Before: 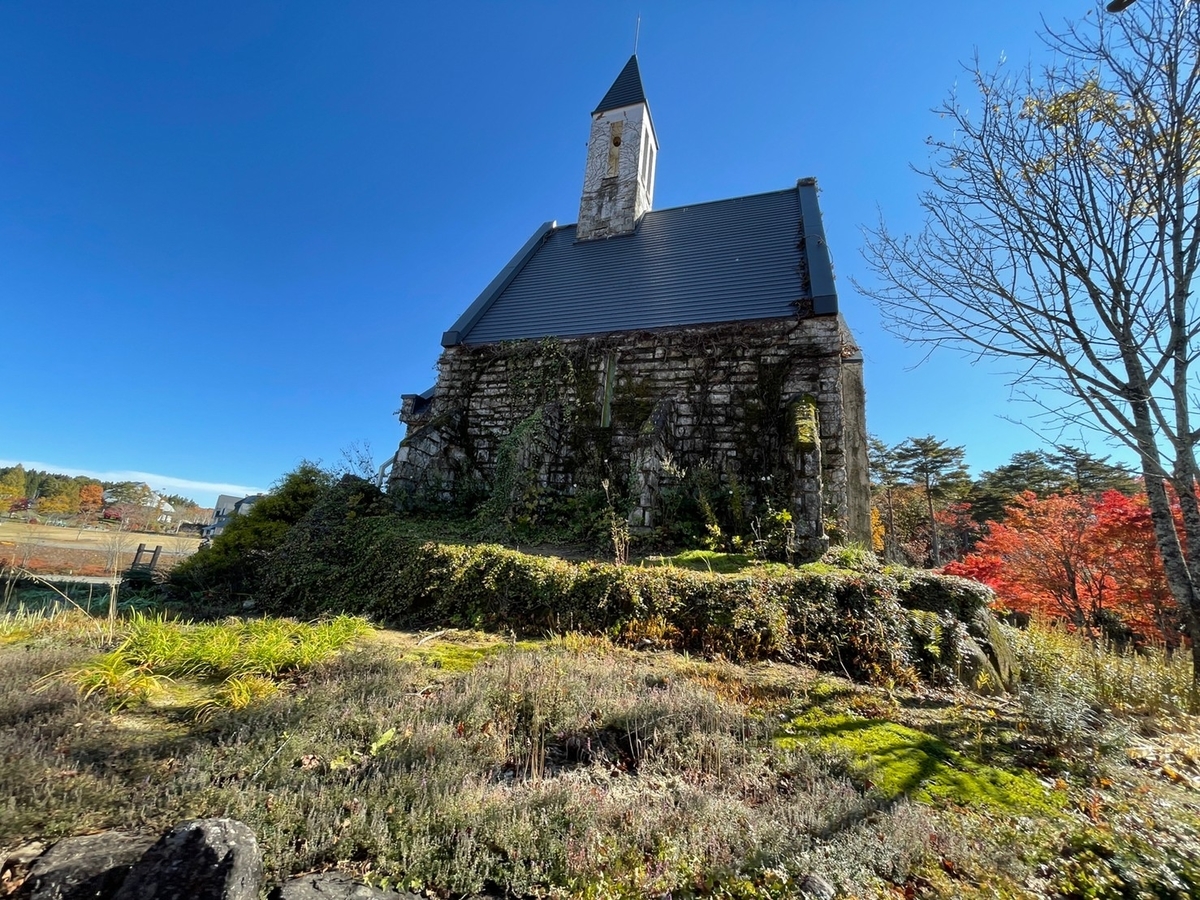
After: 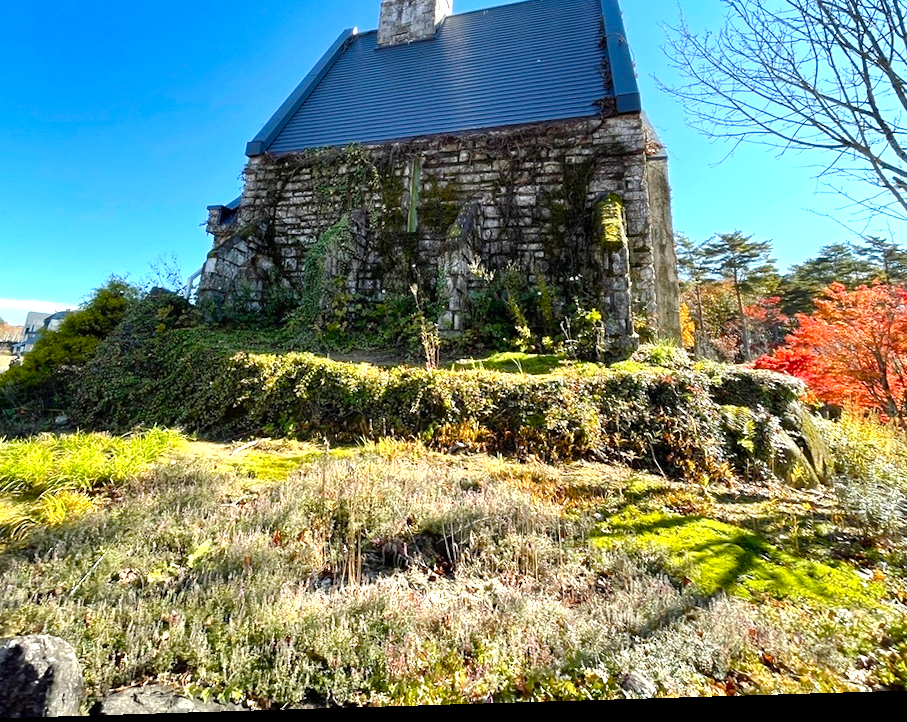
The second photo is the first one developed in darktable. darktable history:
color balance rgb: perceptual saturation grading › global saturation 35%, perceptual saturation grading › highlights -30%, perceptual saturation grading › shadows 35%, perceptual brilliance grading › global brilliance 3%, perceptual brilliance grading › highlights -3%, perceptual brilliance grading › shadows 3%
crop: left 16.871%, top 22.857%, right 9.116%
exposure: black level correction 0, exposure 1 EV, compensate exposure bias true, compensate highlight preservation false
levels: mode automatic, black 0.023%, white 99.97%, levels [0.062, 0.494, 0.925]
rotate and perspective: rotation -1.75°, automatic cropping off
